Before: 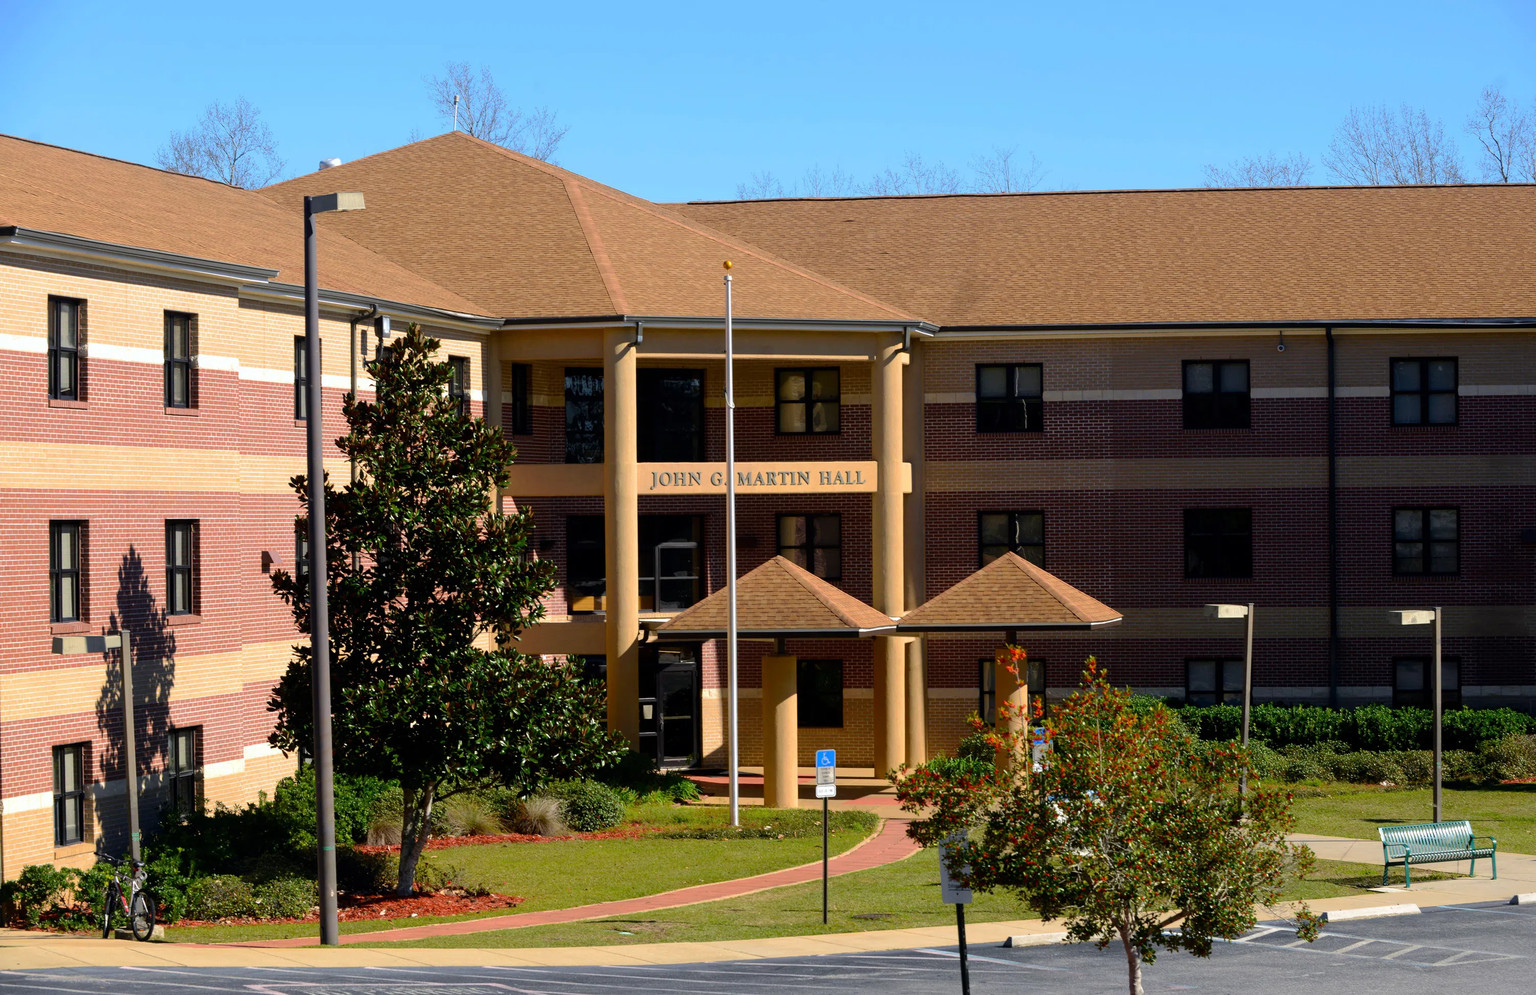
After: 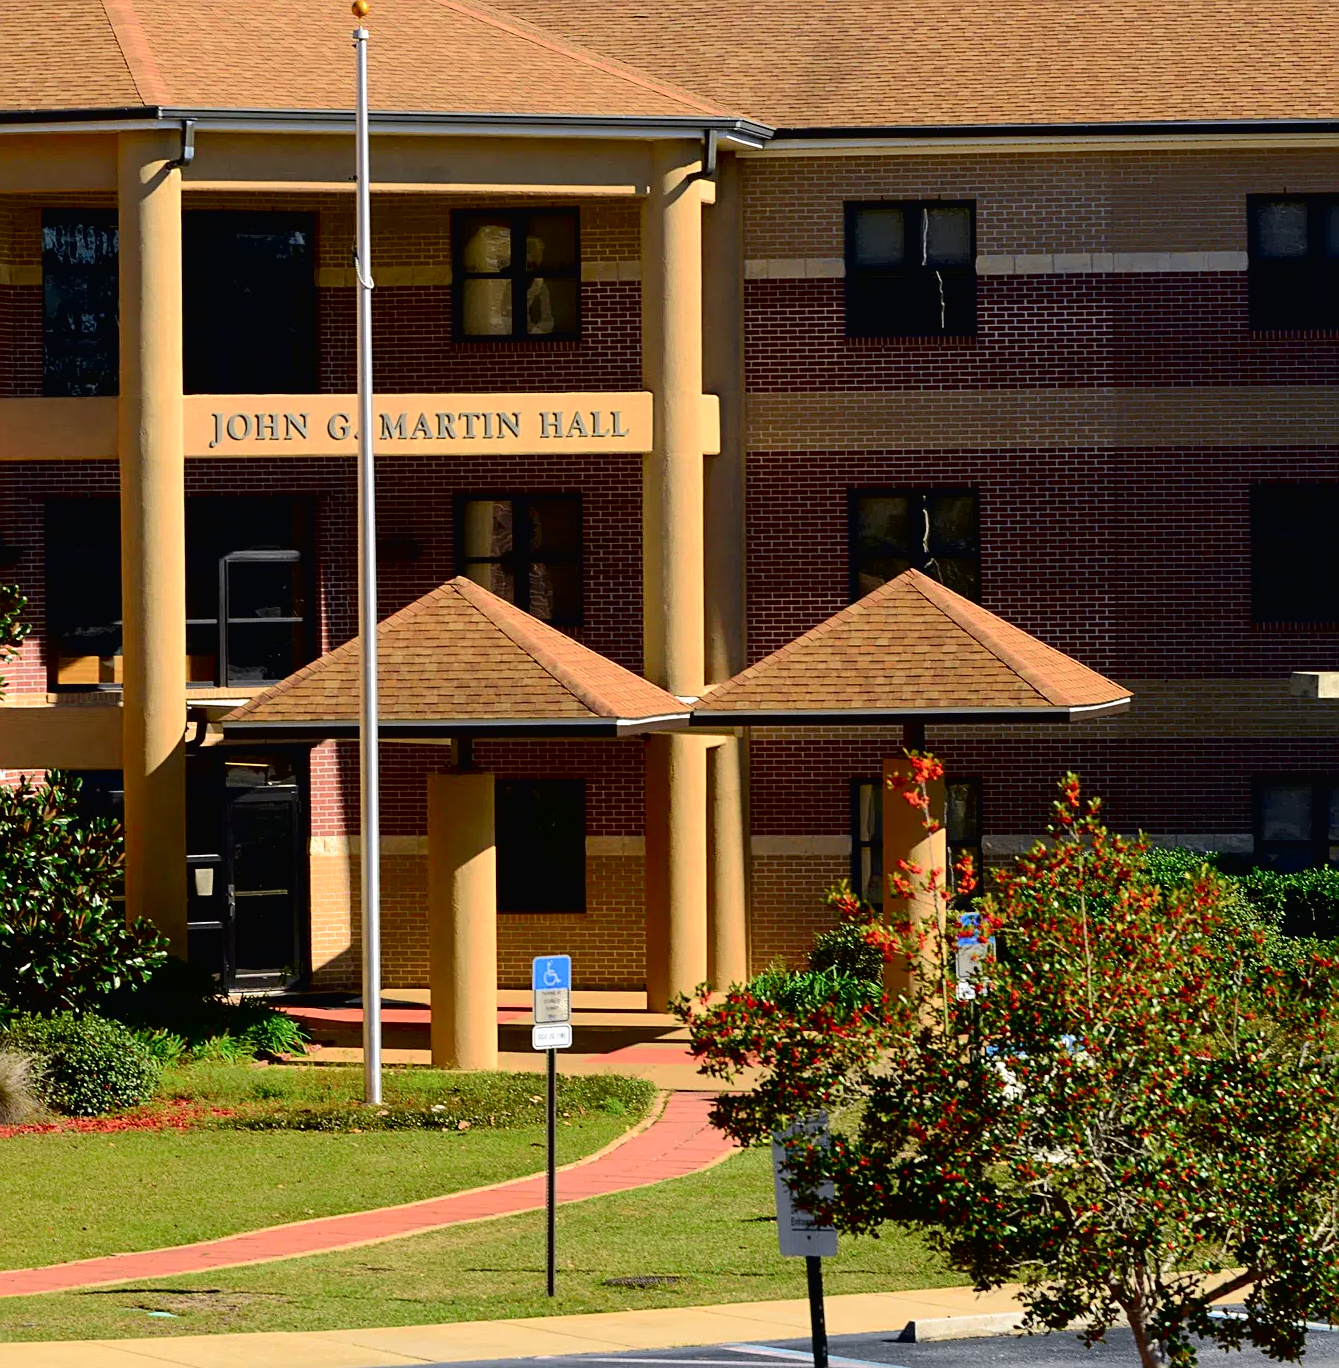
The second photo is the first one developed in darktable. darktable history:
crop: left 35.377%, top 26.223%, right 19.962%, bottom 3.371%
sharpen: on, module defaults
tone curve: curves: ch0 [(0, 0.013) (0.054, 0.018) (0.205, 0.191) (0.289, 0.292) (0.39, 0.424) (0.493, 0.551) (0.666, 0.743) (0.795, 0.841) (1, 0.998)]; ch1 [(0, 0) (0.385, 0.343) (0.439, 0.415) (0.494, 0.495) (0.501, 0.501) (0.51, 0.509) (0.548, 0.554) (0.586, 0.614) (0.66, 0.706) (0.783, 0.804) (1, 1)]; ch2 [(0, 0) (0.304, 0.31) (0.403, 0.399) (0.441, 0.428) (0.47, 0.469) (0.498, 0.496) (0.524, 0.538) (0.566, 0.579) (0.633, 0.665) (0.7, 0.711) (1, 1)], color space Lab, independent channels, preserve colors none
